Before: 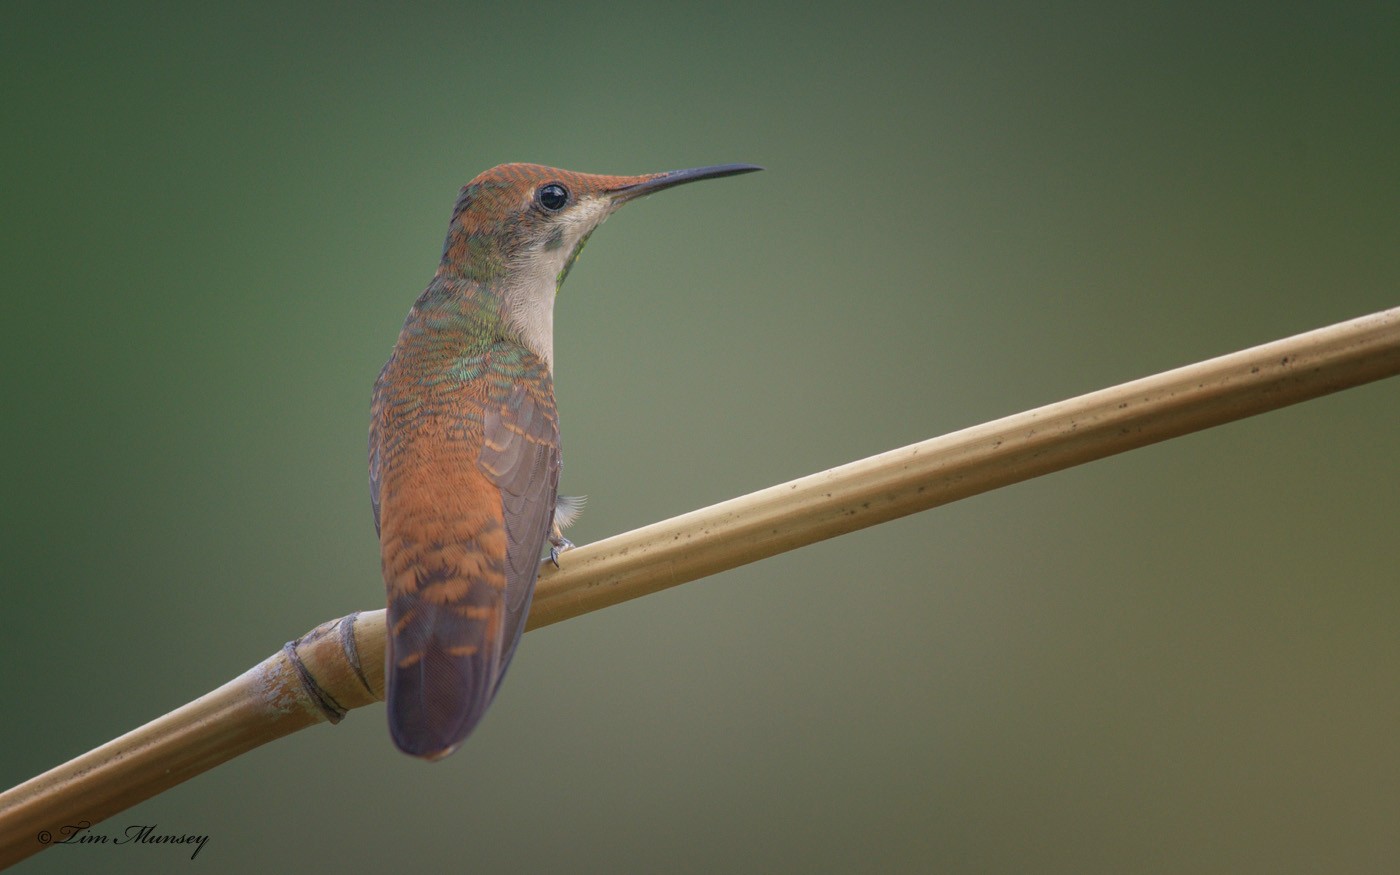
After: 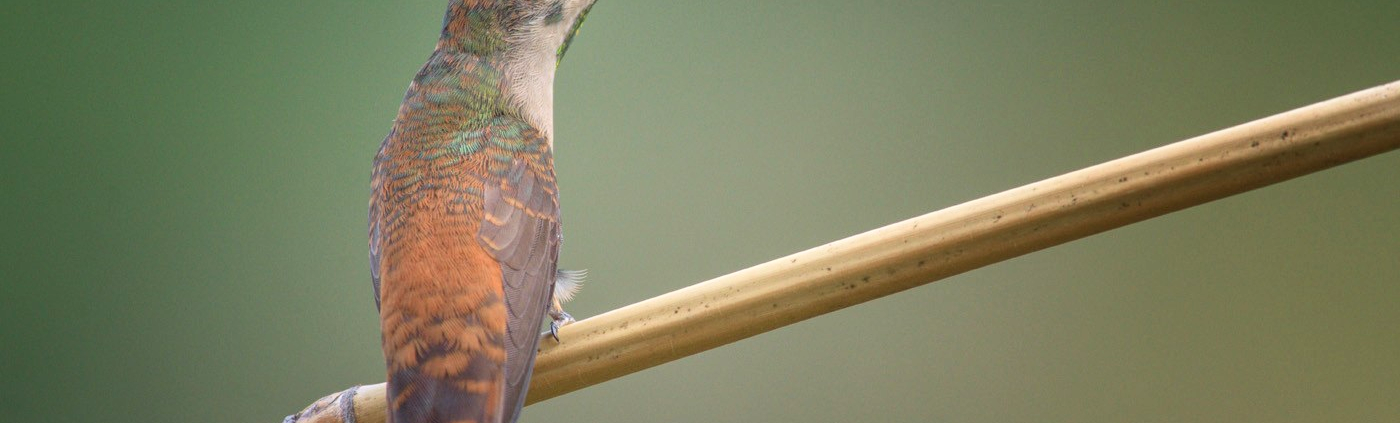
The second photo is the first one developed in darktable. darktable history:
contrast brightness saturation: contrast 0.2, brightness 0.16, saturation 0.22
local contrast: highlights 100%, shadows 100%, detail 120%, midtone range 0.2
crop and rotate: top 26.056%, bottom 25.543%
